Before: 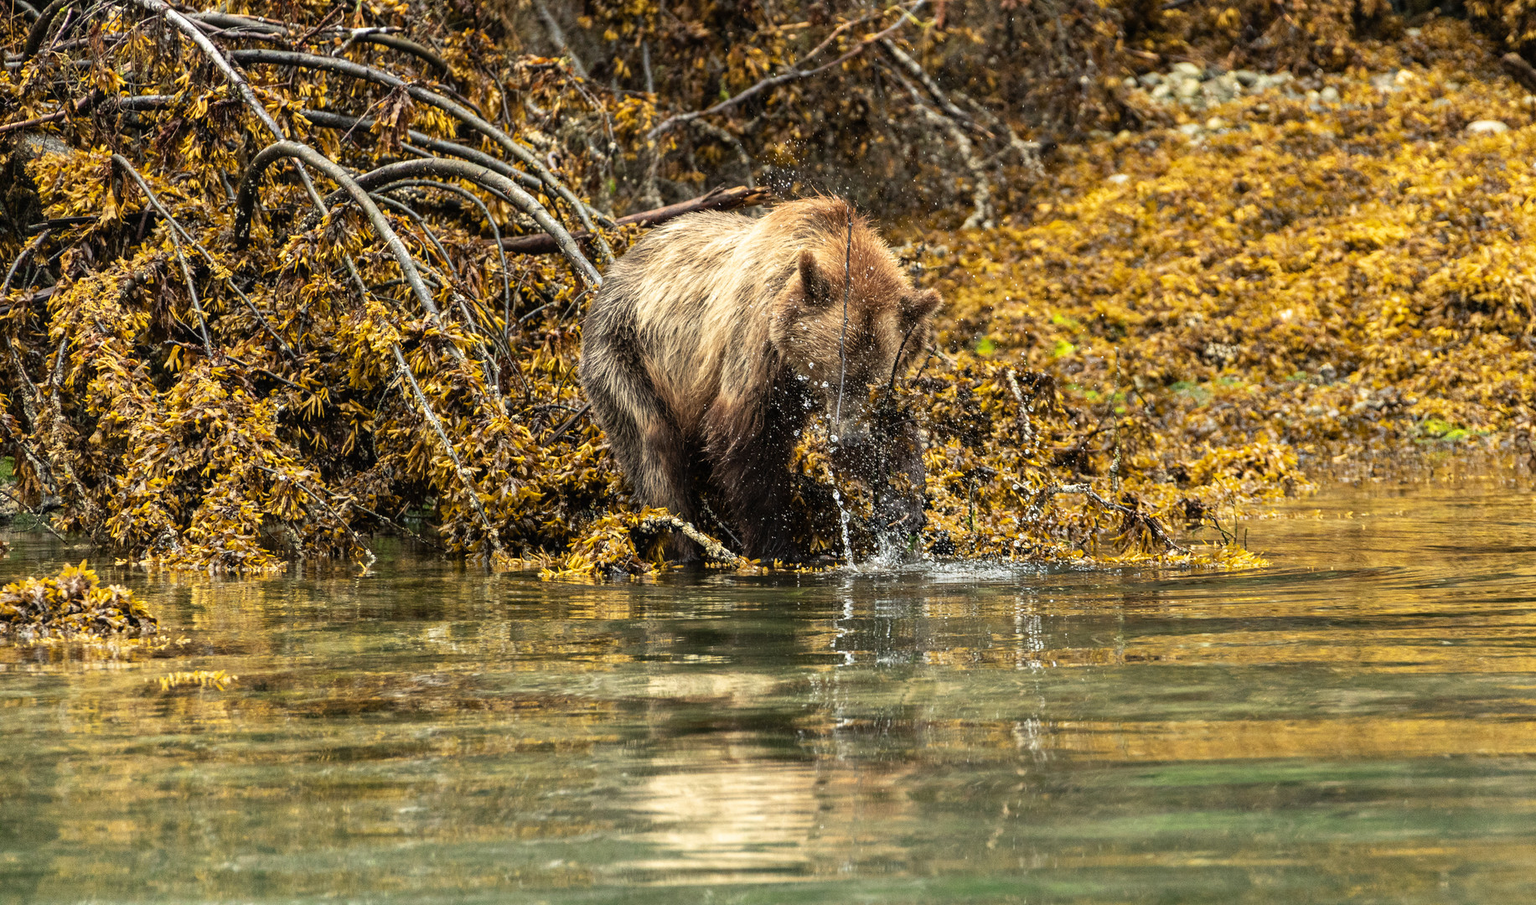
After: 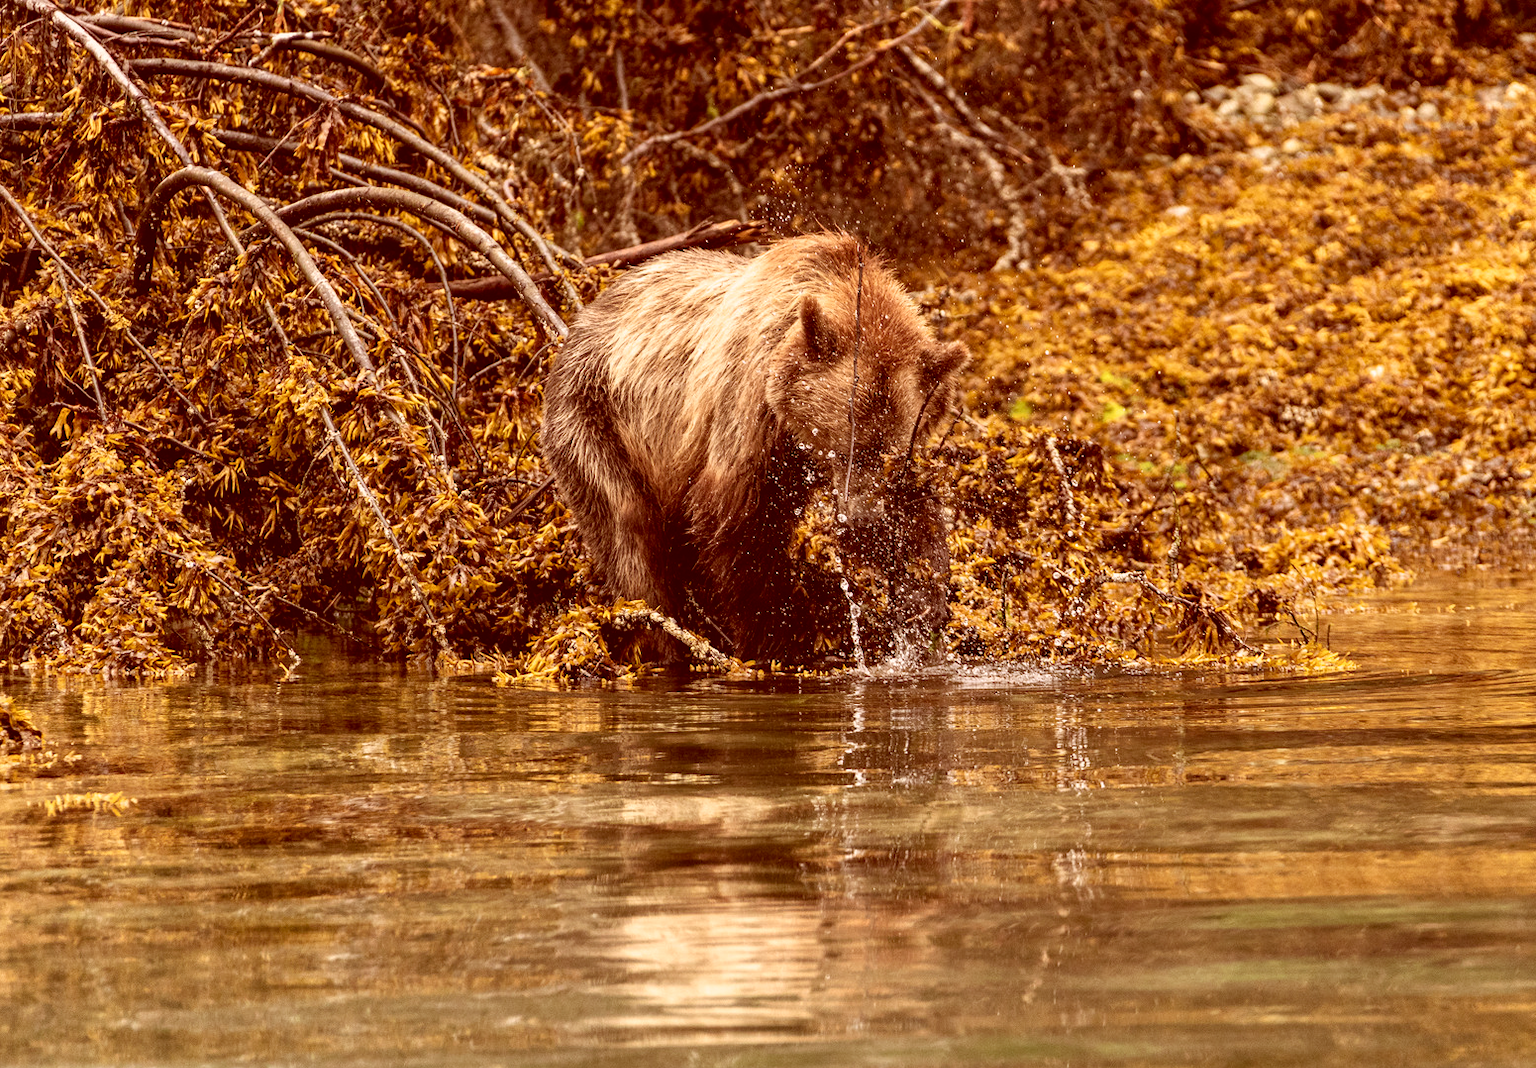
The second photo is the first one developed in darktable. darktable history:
color correction: highlights a* 9.56, highlights b* 9.06, shadows a* 39.95, shadows b* 39.63, saturation 0.801
crop: left 7.963%, right 7.386%
